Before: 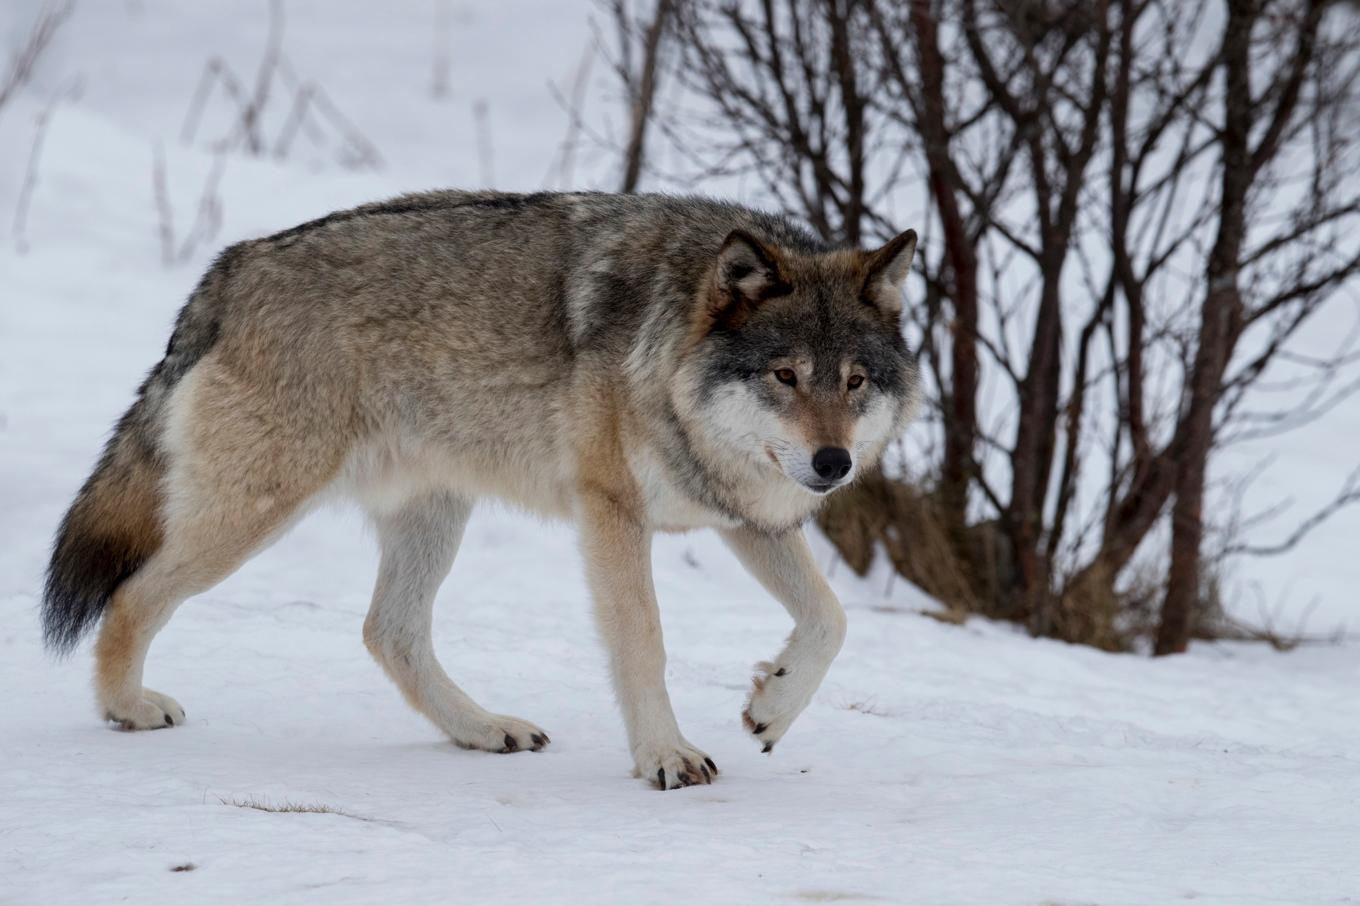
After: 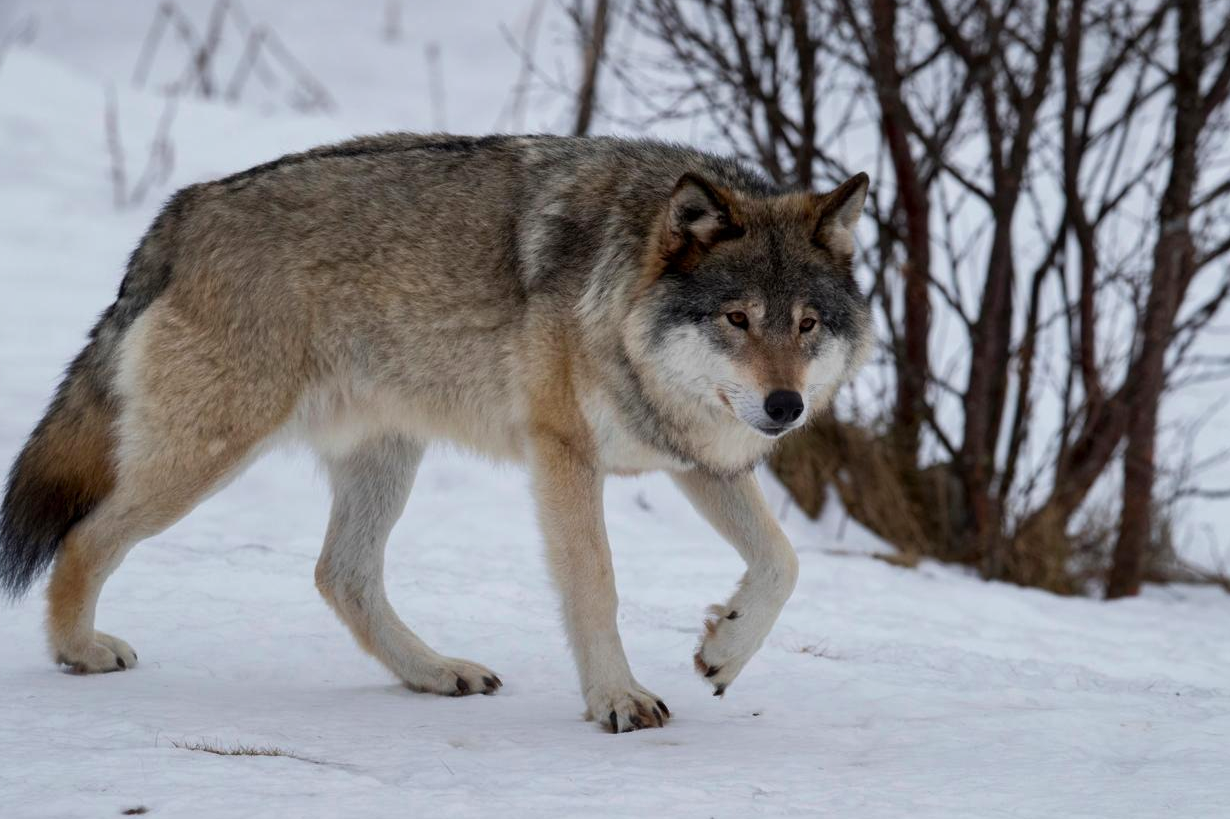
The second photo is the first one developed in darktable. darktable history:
contrast brightness saturation: saturation 0.104
crop: left 3.556%, top 6.377%, right 5.968%, bottom 3.172%
shadows and highlights: radius 263.98, soften with gaussian
